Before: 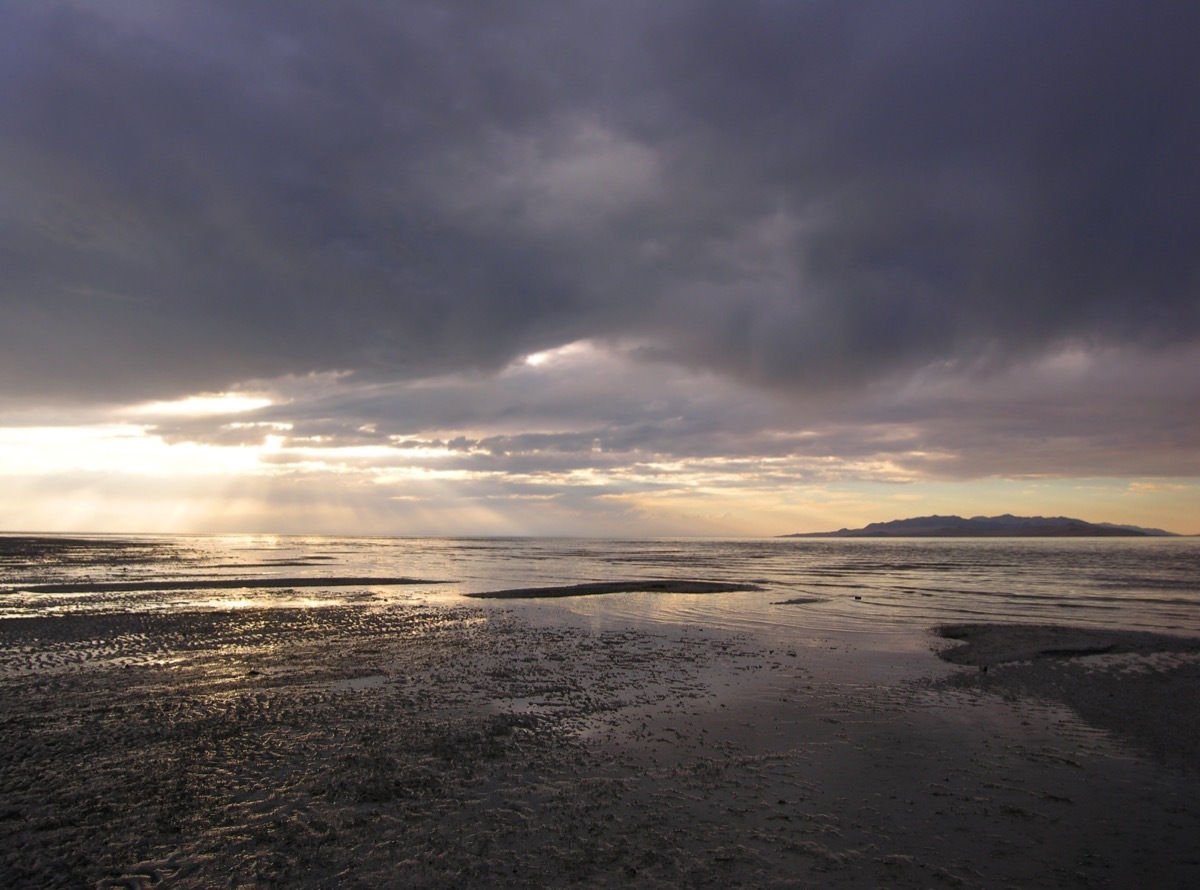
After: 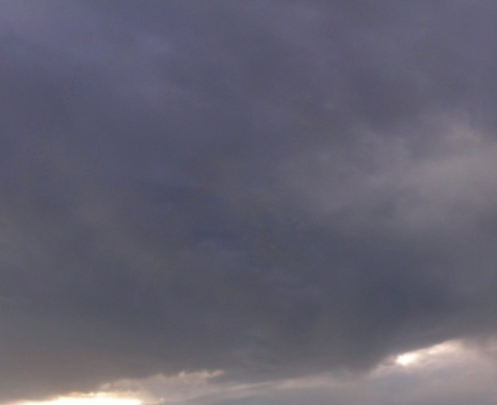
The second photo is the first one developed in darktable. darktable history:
shadows and highlights: soften with gaussian
tone equalizer: on, module defaults
crop and rotate: left 10.907%, top 0.097%, right 47.608%, bottom 54.371%
